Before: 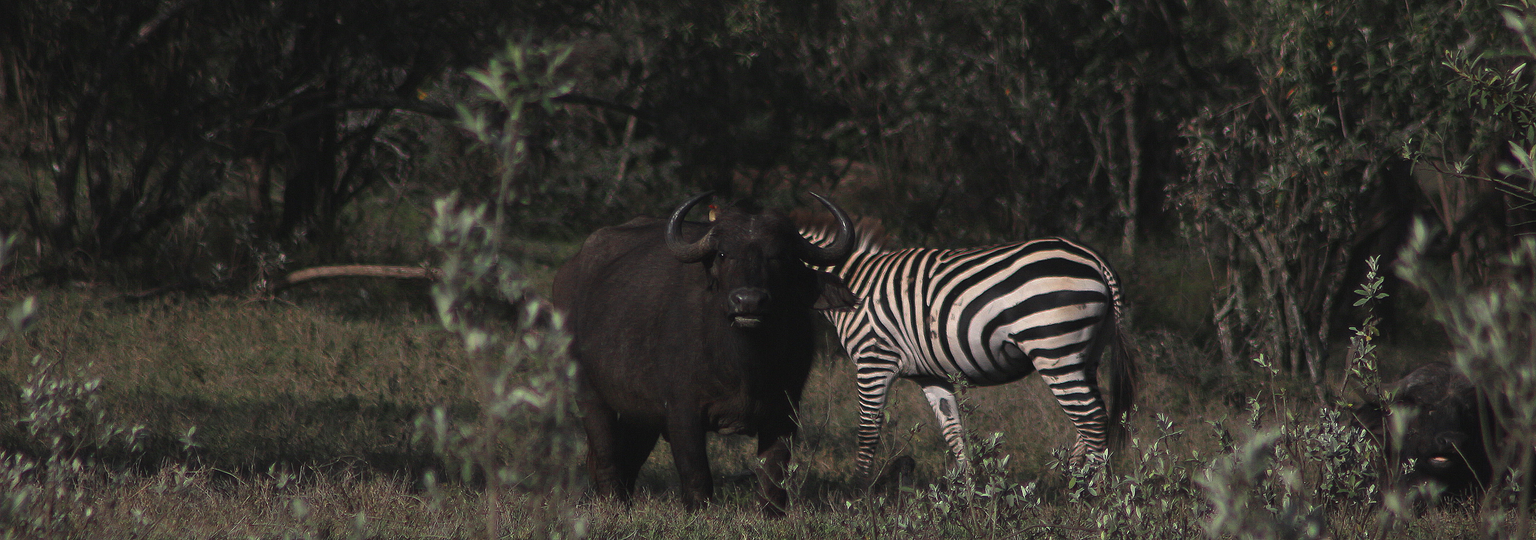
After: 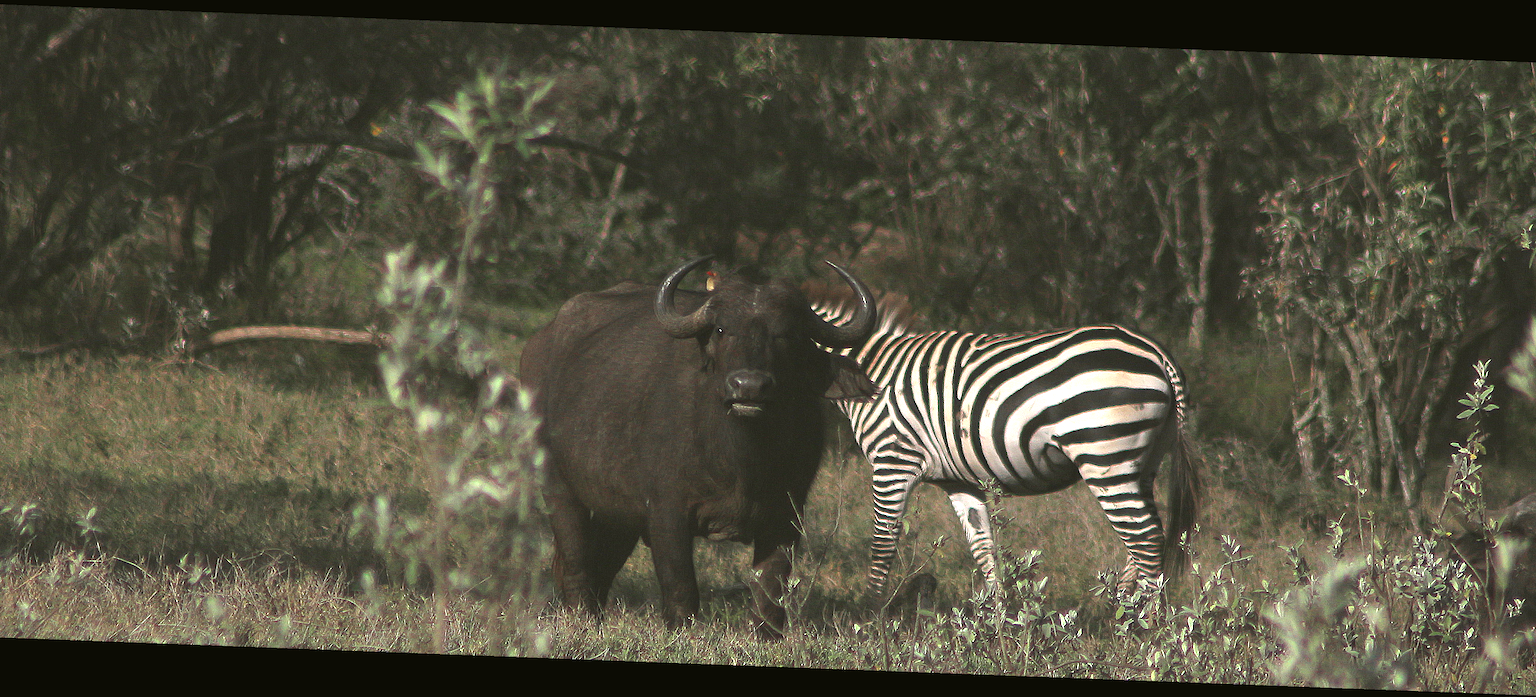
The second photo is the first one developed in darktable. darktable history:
crop: left 7.598%, right 7.873%
color balance: mode lift, gamma, gain (sRGB), lift [1.04, 1, 1, 0.97], gamma [1.01, 1, 1, 0.97], gain [0.96, 1, 1, 0.97]
rotate and perspective: rotation 2.17°, automatic cropping off
exposure: black level correction 0, exposure 1.3 EV, compensate highlight preservation false
